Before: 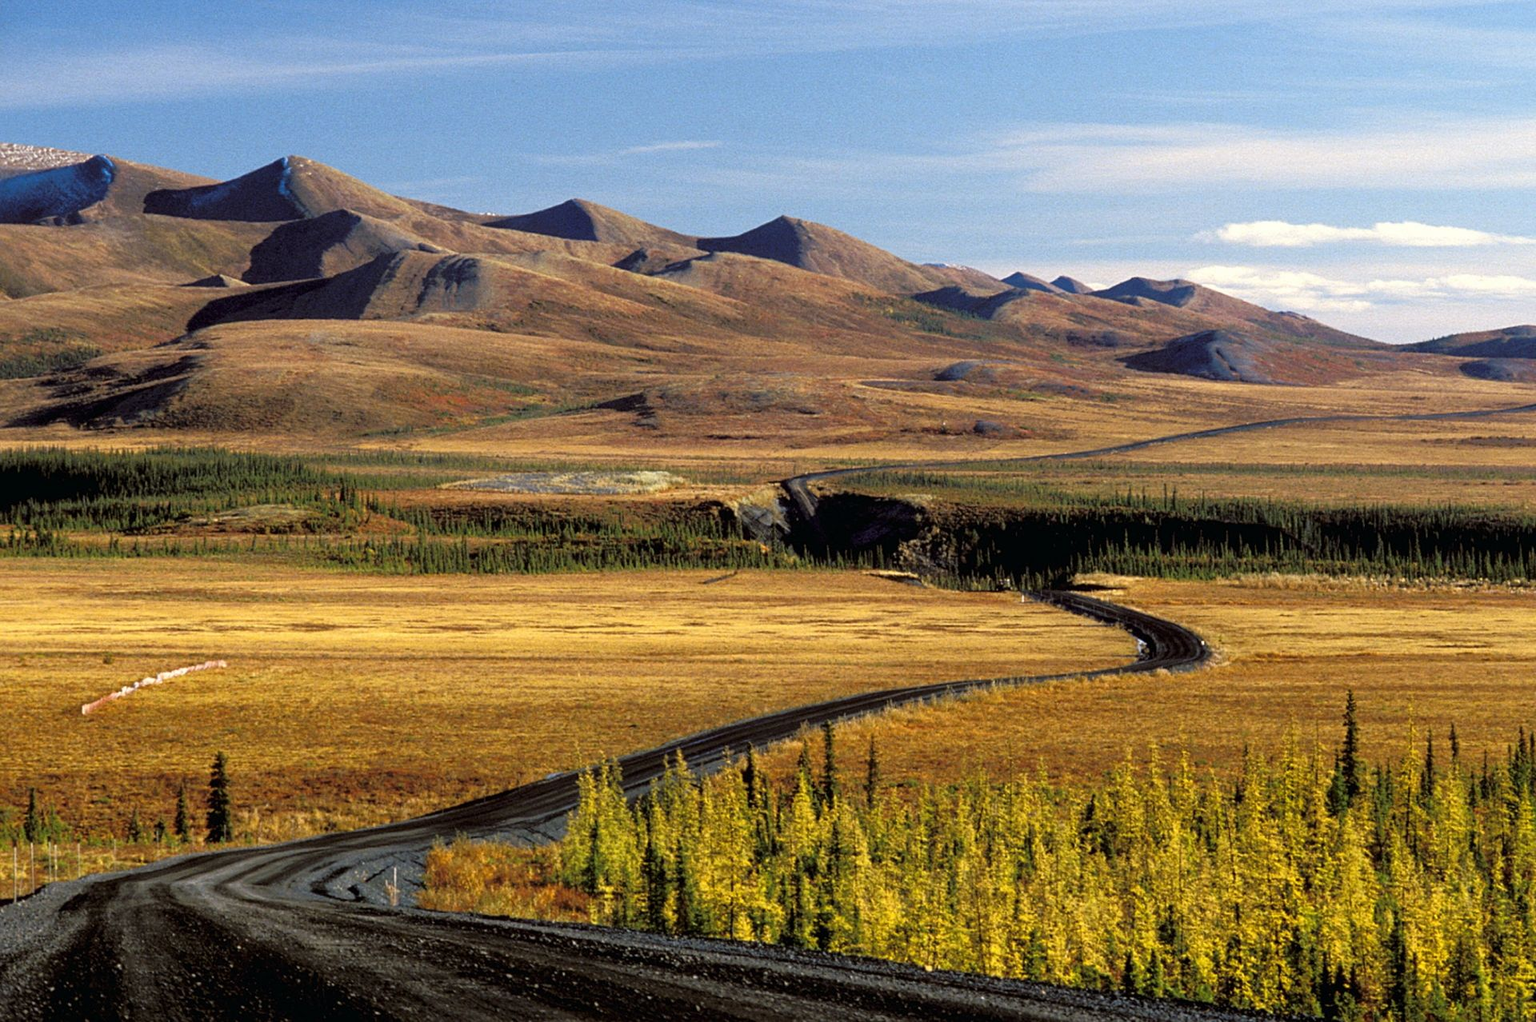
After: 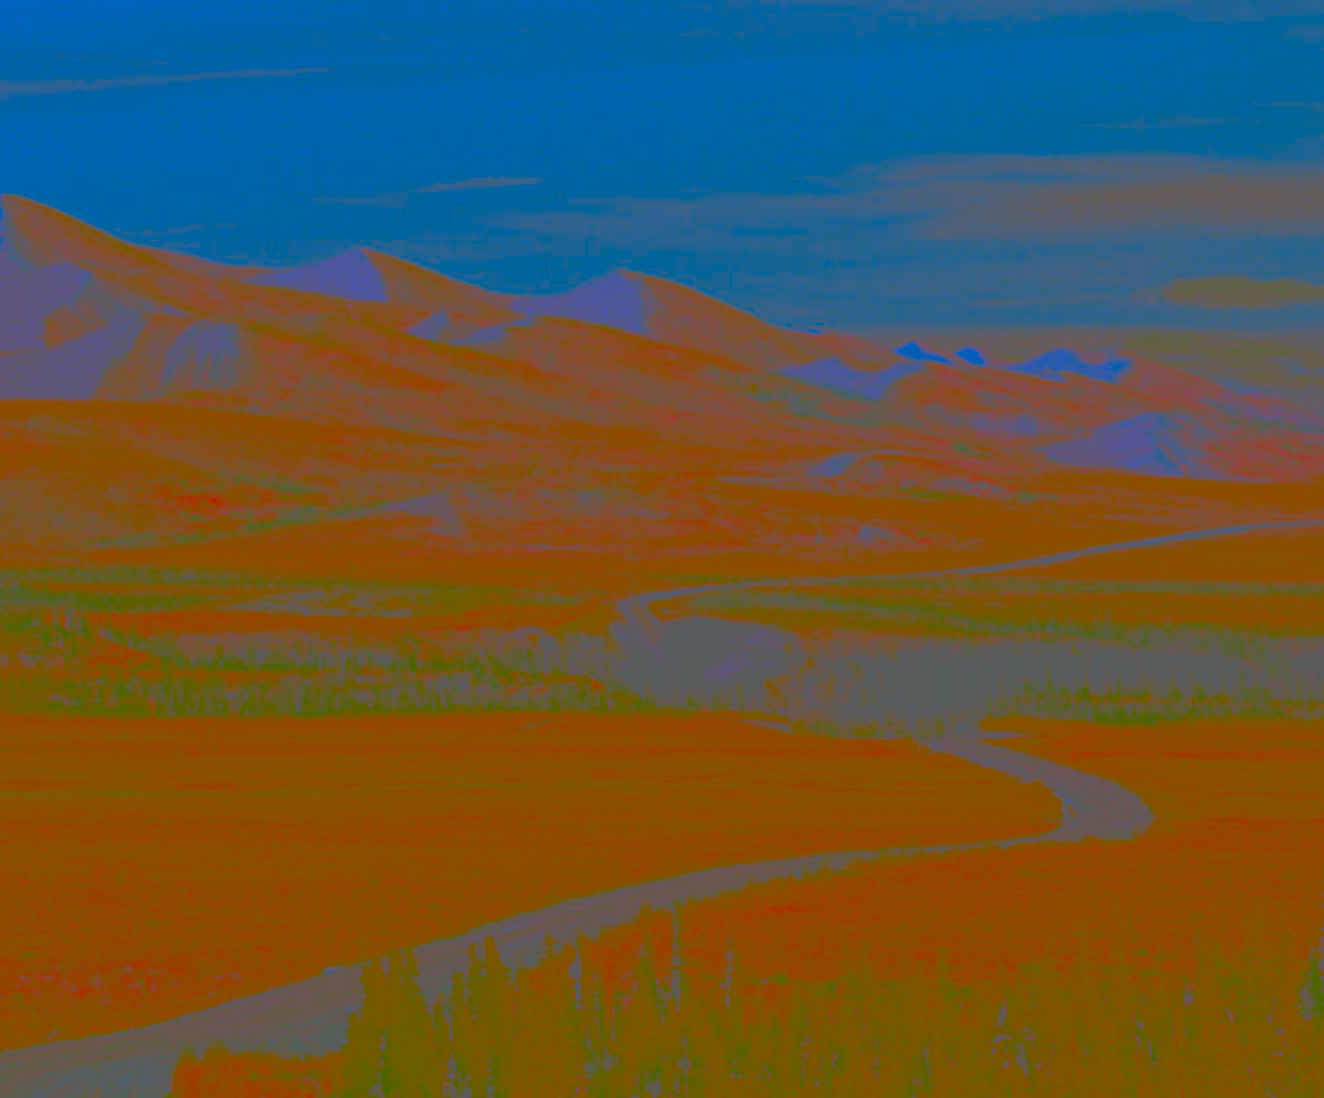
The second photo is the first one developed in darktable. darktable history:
contrast brightness saturation: contrast -0.98, brightness -0.176, saturation 0.735
crop: left 18.757%, right 12.251%, bottom 14.052%
